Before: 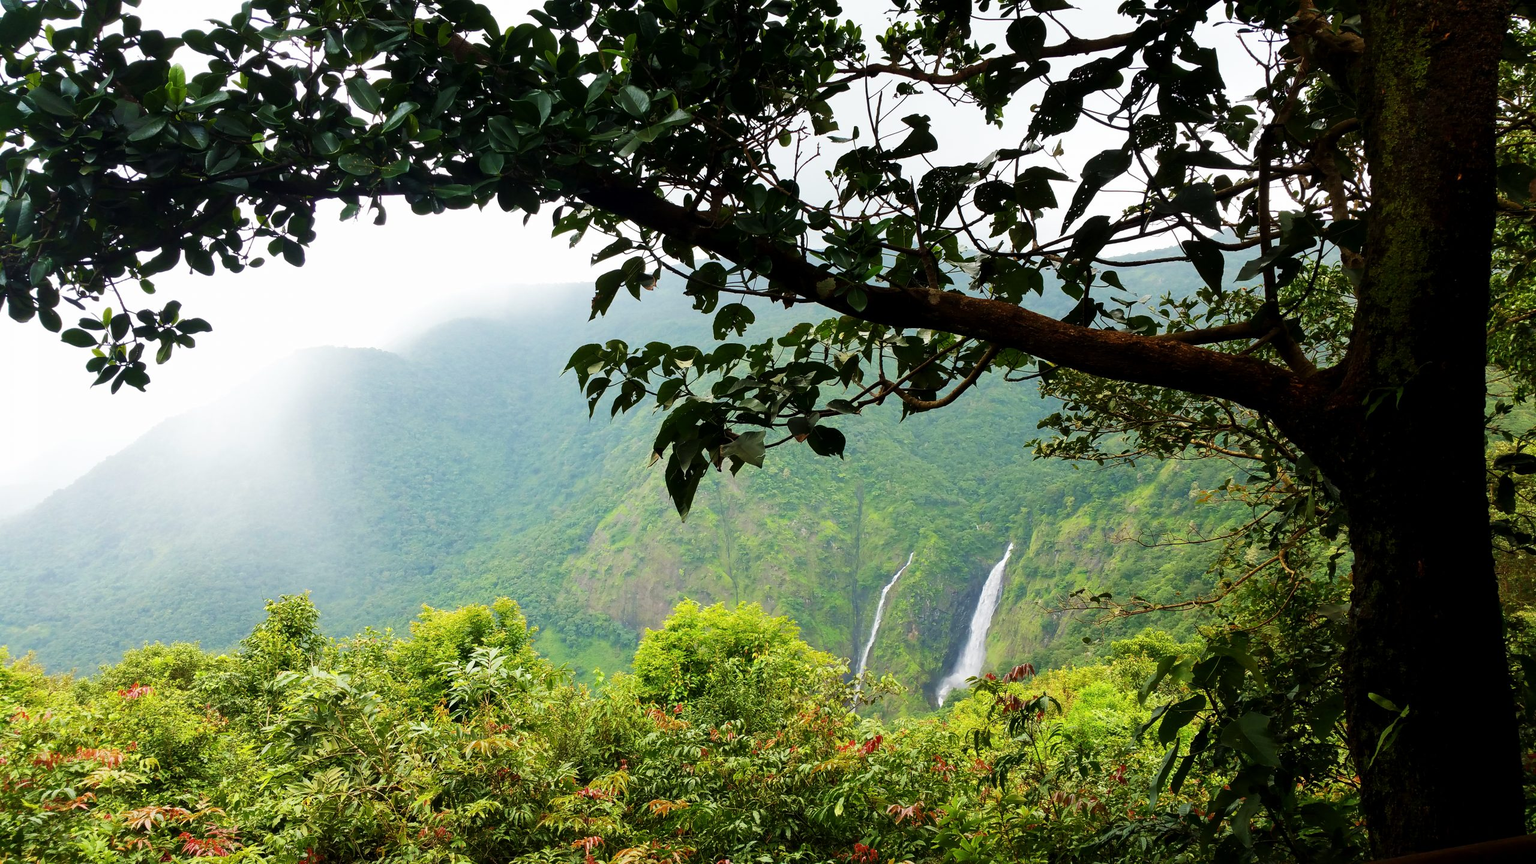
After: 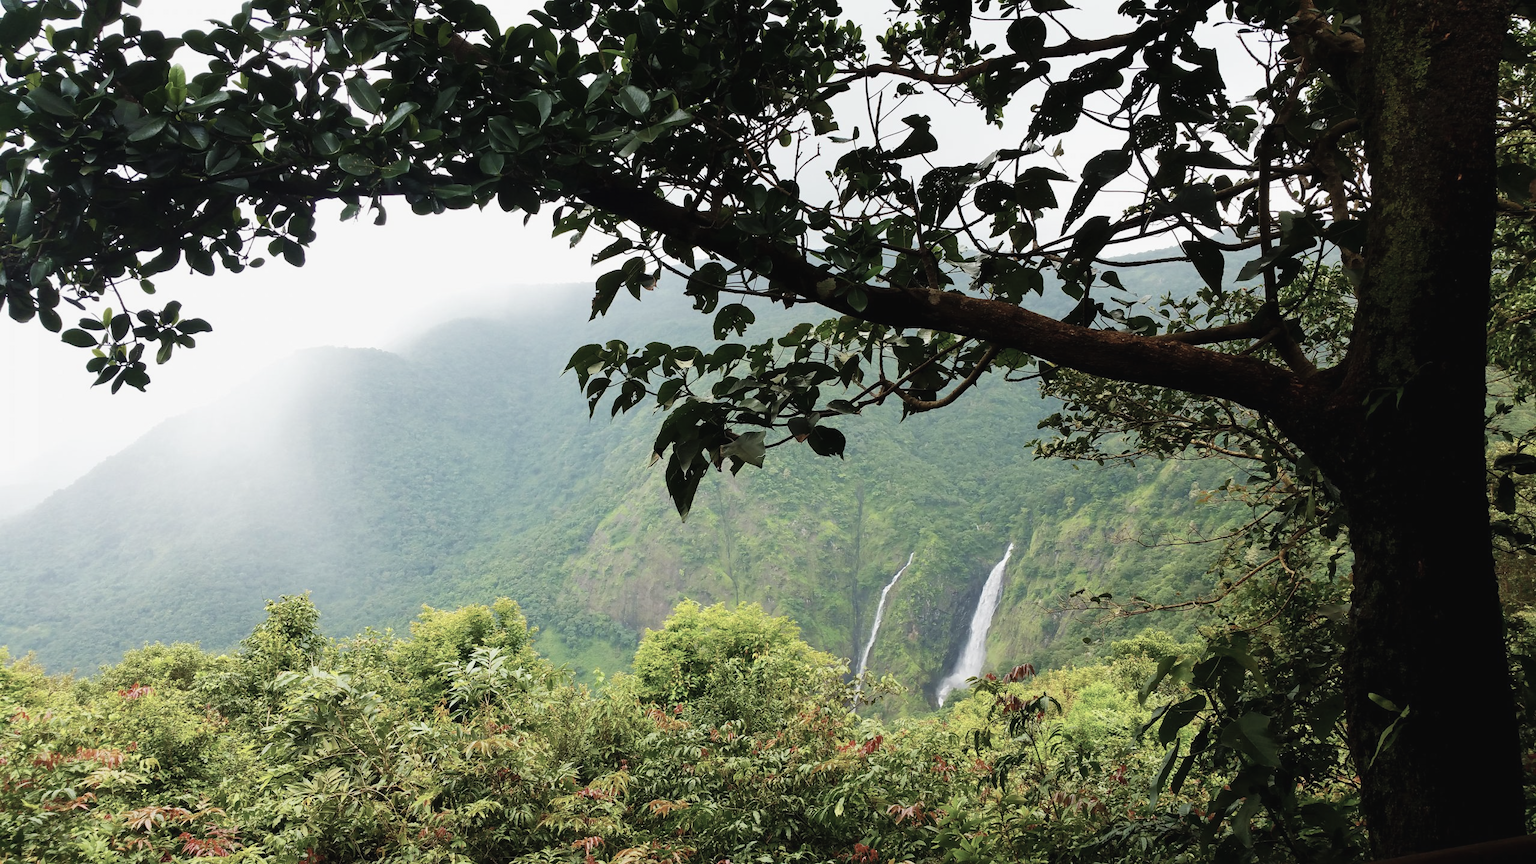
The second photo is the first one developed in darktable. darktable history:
tone equalizer: on, module defaults
contrast brightness saturation: contrast -0.051, saturation -0.39
